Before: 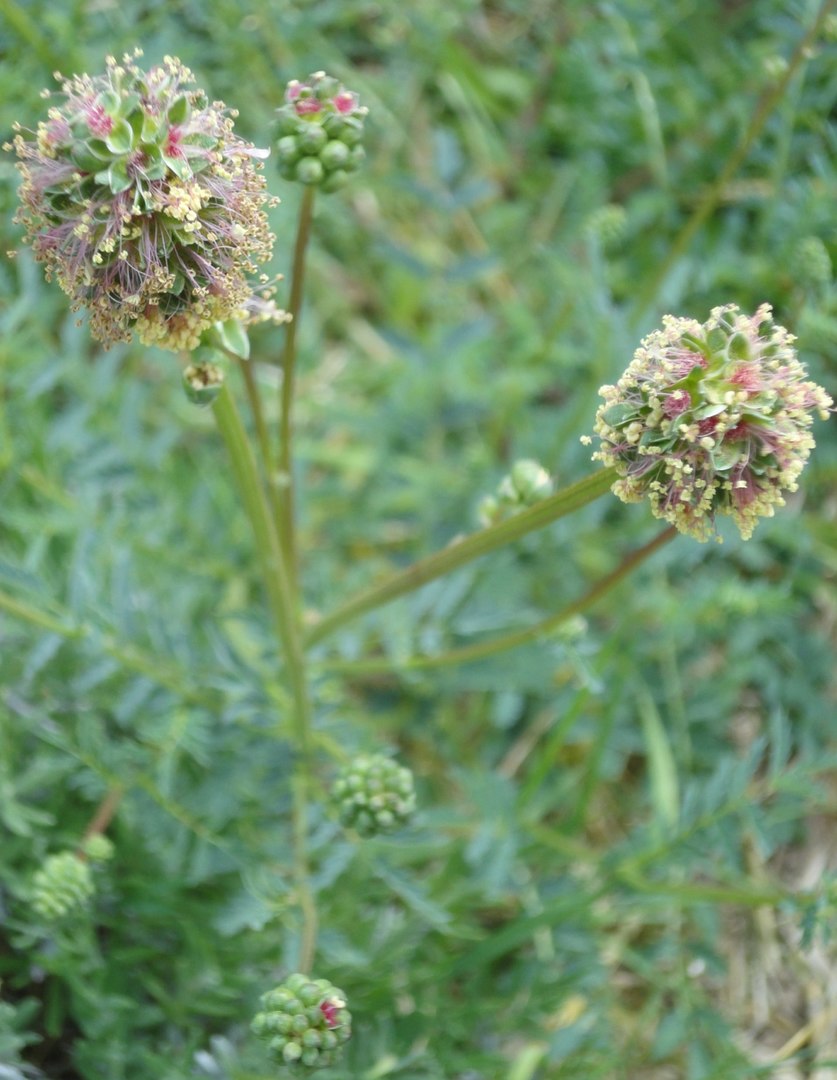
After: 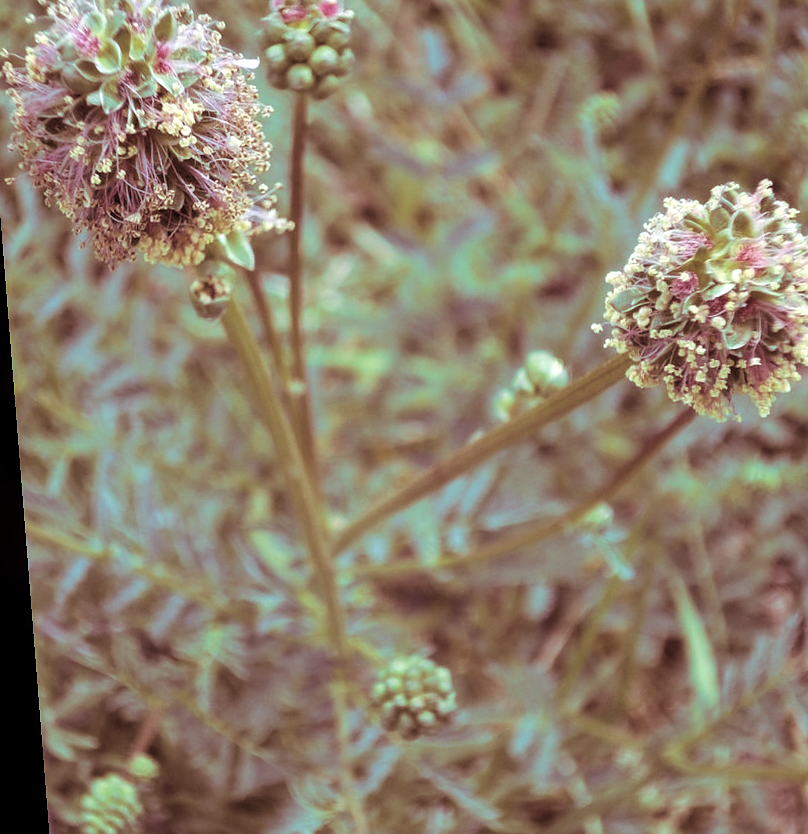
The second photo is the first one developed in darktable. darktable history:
rotate and perspective: rotation -4.2°, shear 0.006, automatic cropping off
split-toning: highlights › hue 187.2°, highlights › saturation 0.83, balance -68.05, compress 56.43%
local contrast: on, module defaults
crop and rotate: left 2.425%, top 11.305%, right 9.6%, bottom 15.08%
sharpen: radius 0.969, amount 0.604
white balance: red 0.984, blue 1.059
